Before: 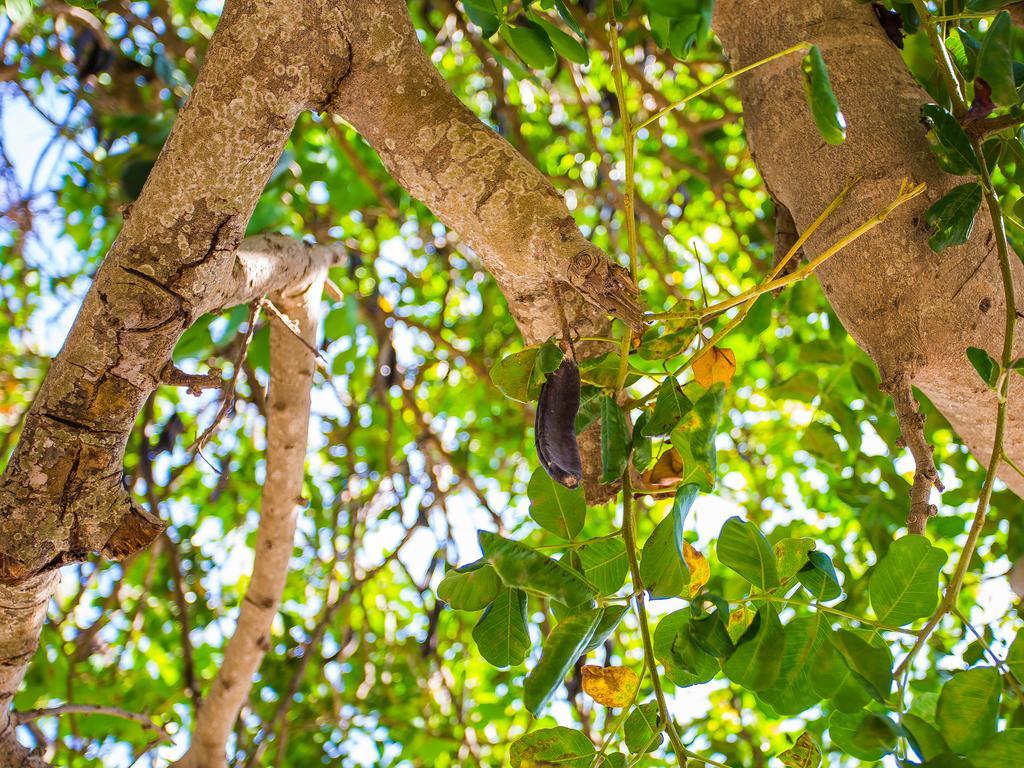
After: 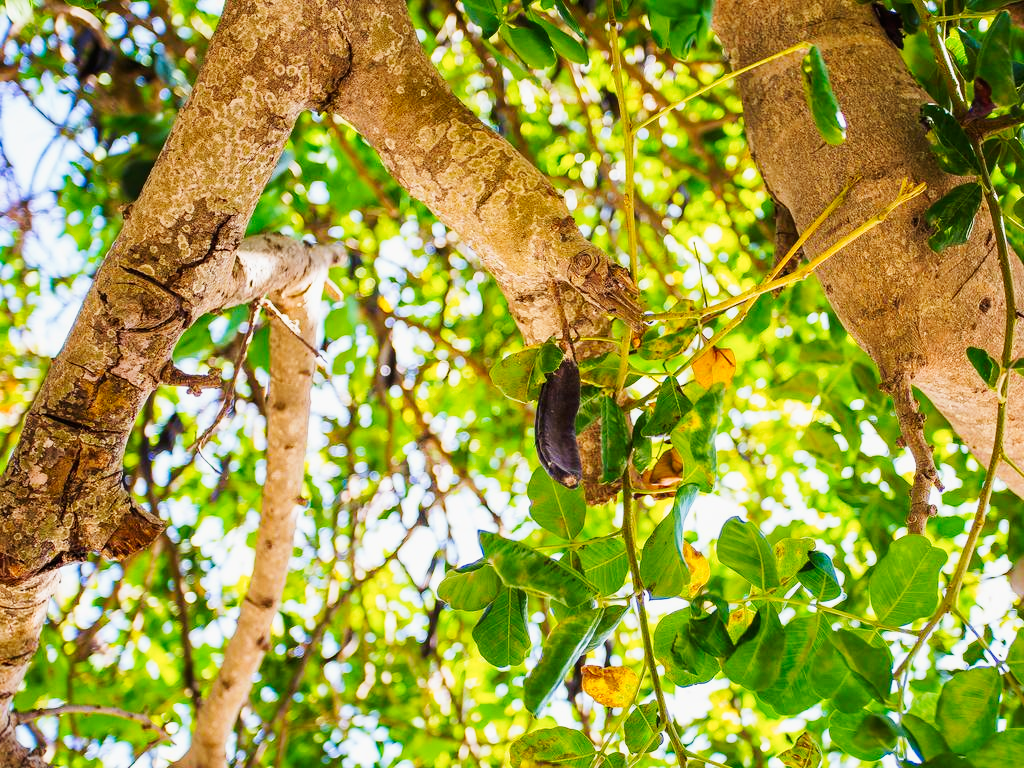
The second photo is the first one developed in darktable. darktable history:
tone curve: curves: ch0 [(0, 0.003) (0.044, 0.025) (0.12, 0.089) (0.197, 0.168) (0.281, 0.273) (0.468, 0.548) (0.583, 0.691) (0.701, 0.815) (0.86, 0.922) (1, 0.982)]; ch1 [(0, 0) (0.232, 0.214) (0.404, 0.376) (0.461, 0.425) (0.493, 0.481) (0.501, 0.5) (0.517, 0.524) (0.55, 0.585) (0.598, 0.651) (0.671, 0.735) (0.796, 0.85) (1, 1)]; ch2 [(0, 0) (0.249, 0.216) (0.357, 0.317) (0.448, 0.432) (0.478, 0.492) (0.498, 0.499) (0.517, 0.527) (0.537, 0.564) (0.569, 0.617) (0.61, 0.659) (0.706, 0.75) (0.808, 0.809) (0.991, 0.968)], preserve colors none
